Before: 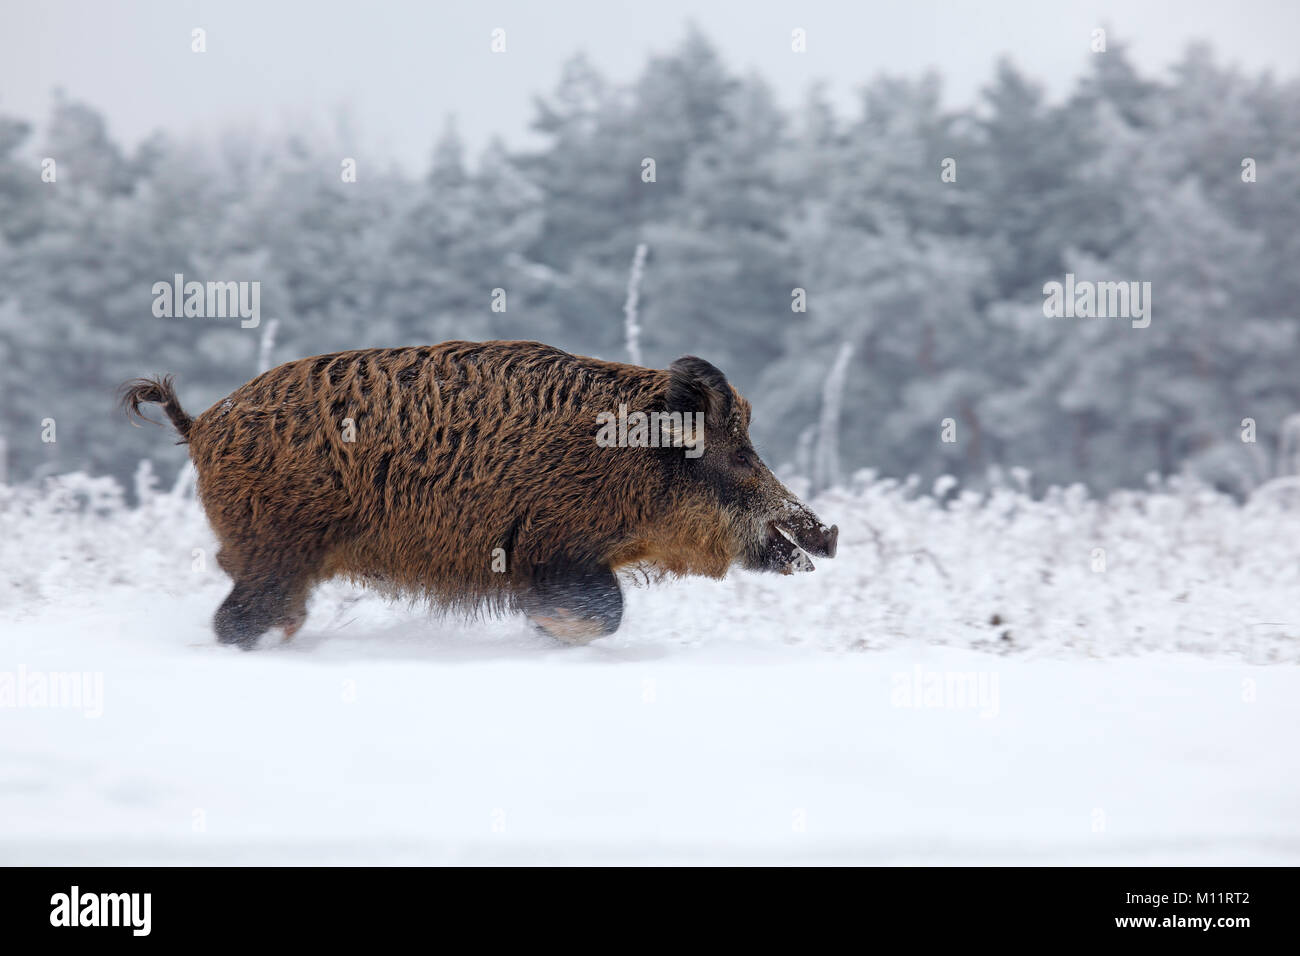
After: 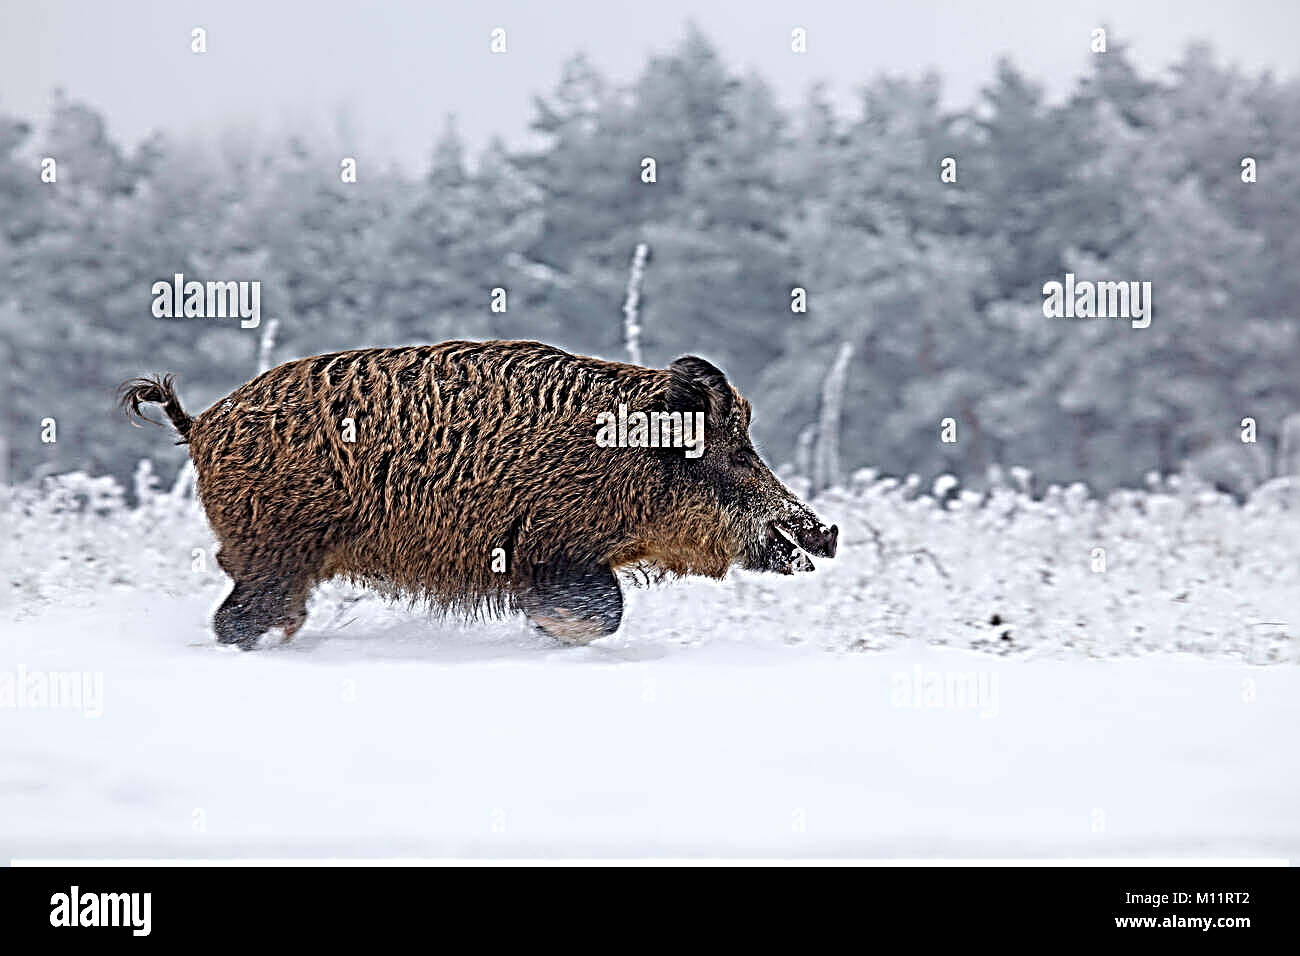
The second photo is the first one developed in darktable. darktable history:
sharpen: radius 4.016, amount 1.991
